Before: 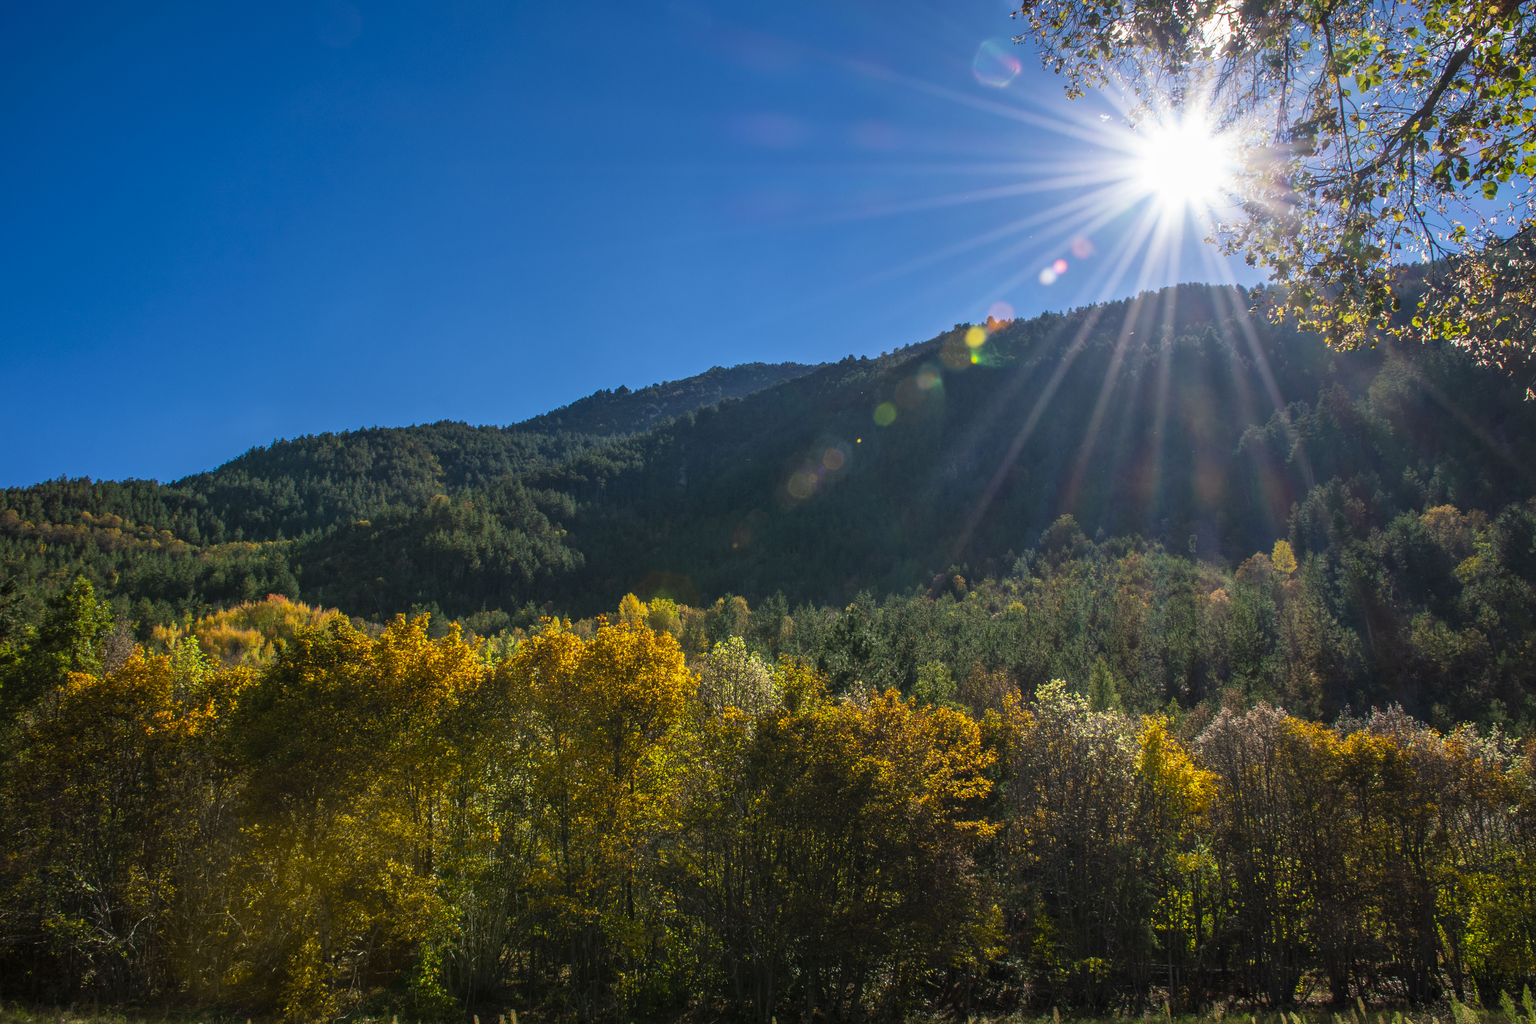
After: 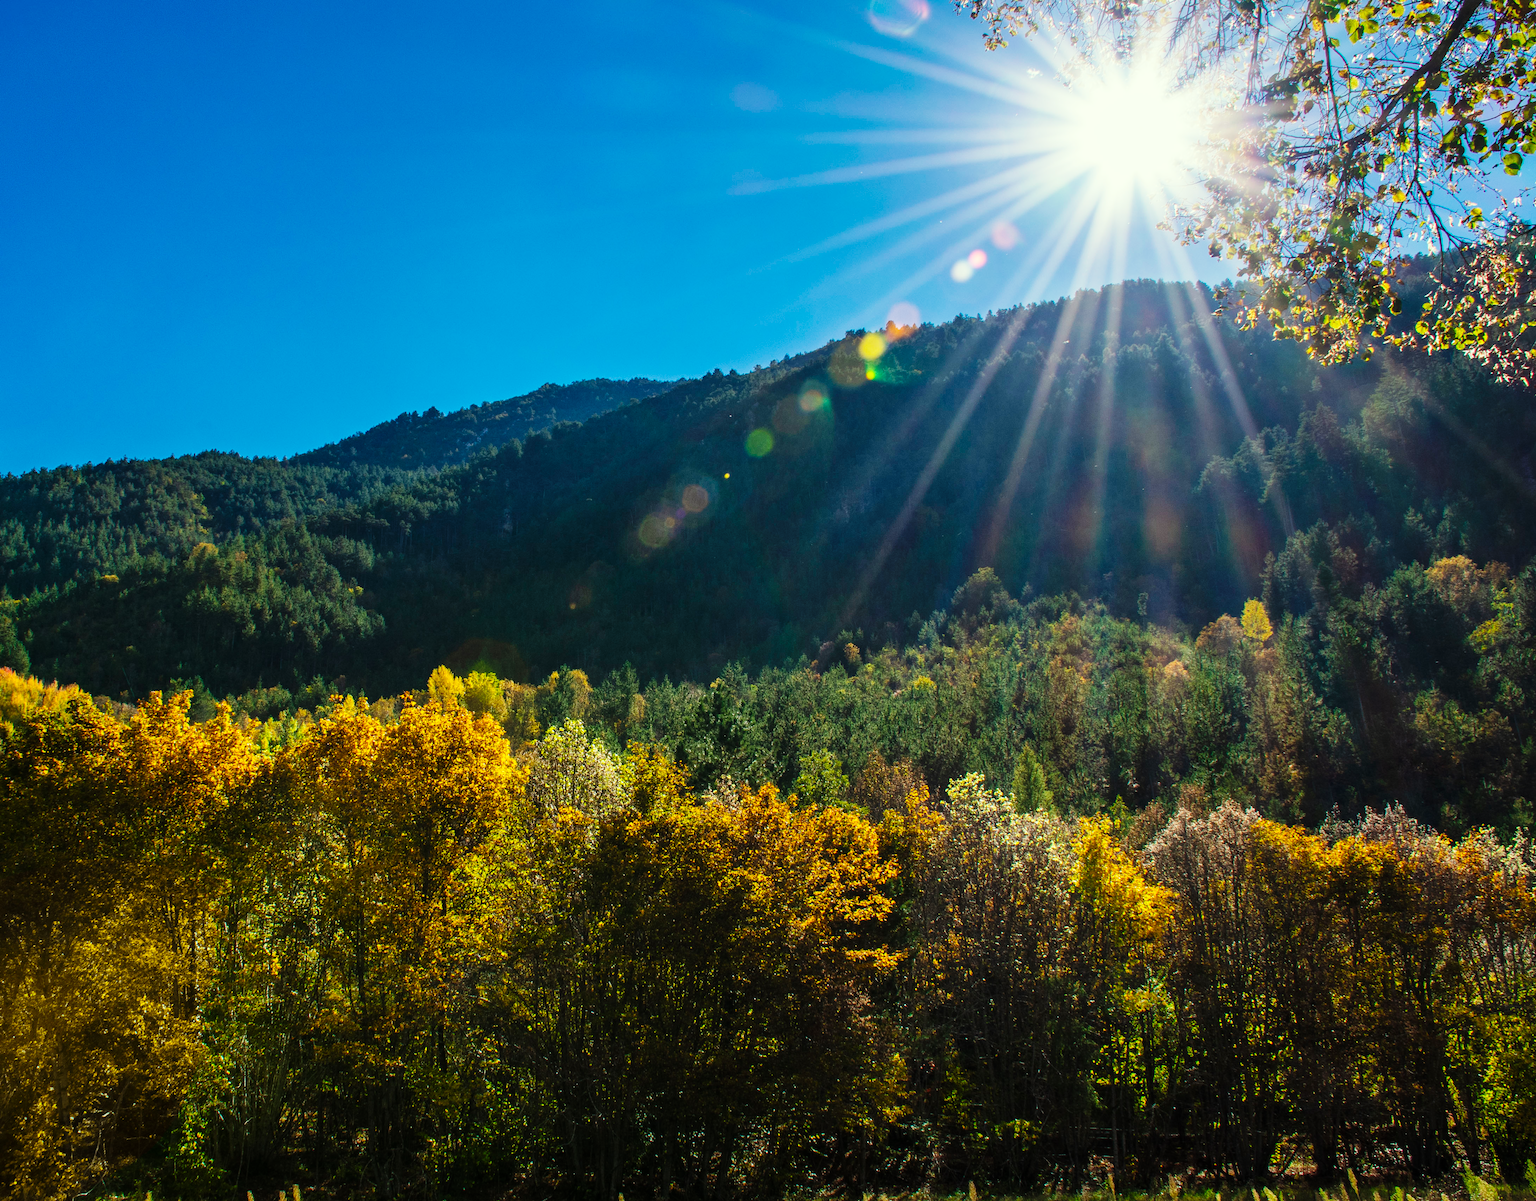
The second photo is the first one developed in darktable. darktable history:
crop and rotate: left 17.959%, top 5.771%, right 1.742%
base curve: curves: ch0 [(0, 0) (0.032, 0.025) (0.121, 0.166) (0.206, 0.329) (0.605, 0.79) (1, 1)], preserve colors none
color correction: highlights a* -4.28, highlights b* 6.53
